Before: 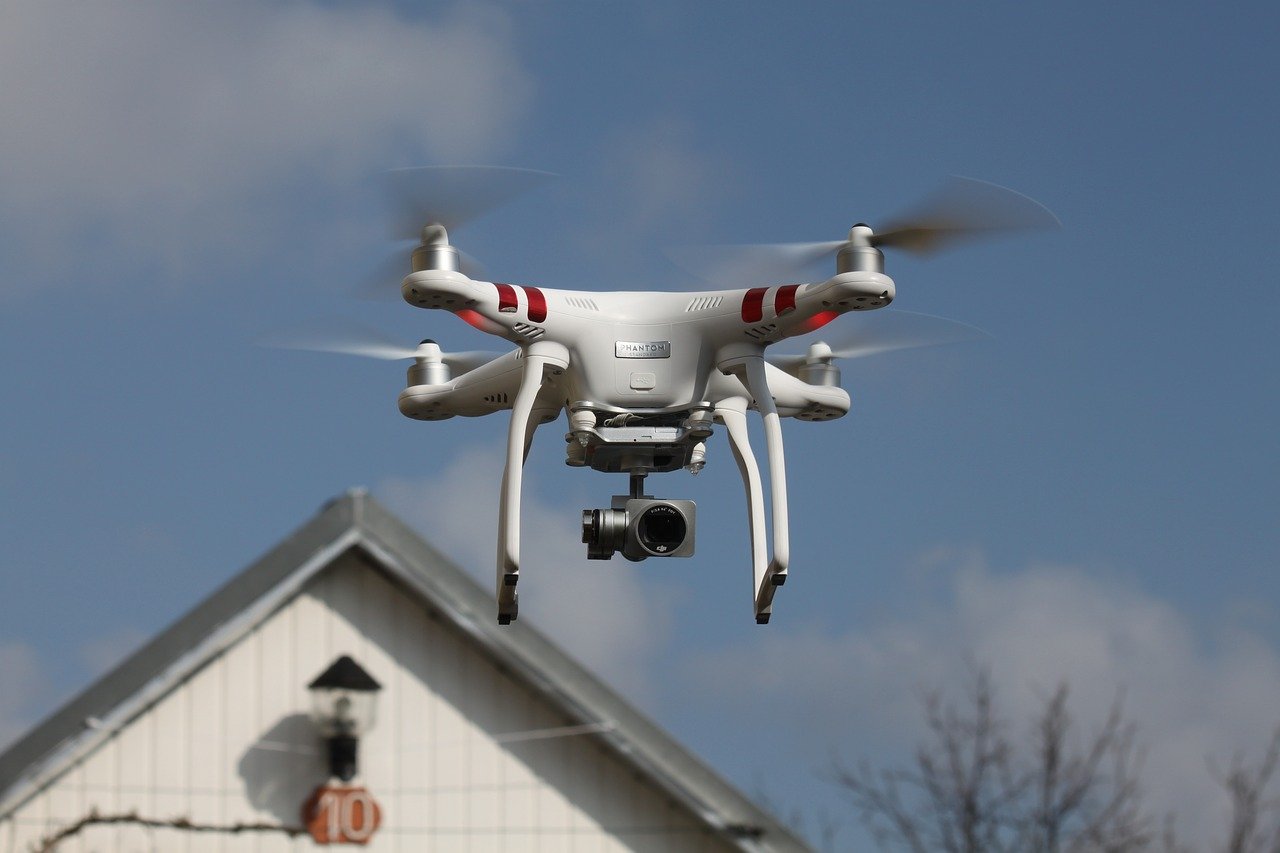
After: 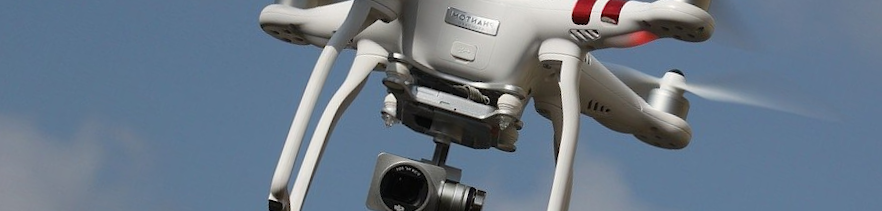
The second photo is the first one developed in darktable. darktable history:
crop and rotate: angle 16.12°, top 30.835%, bottom 35.653%
rotate and perspective: rotation 0.215°, lens shift (vertical) -0.139, crop left 0.069, crop right 0.939, crop top 0.002, crop bottom 0.996
